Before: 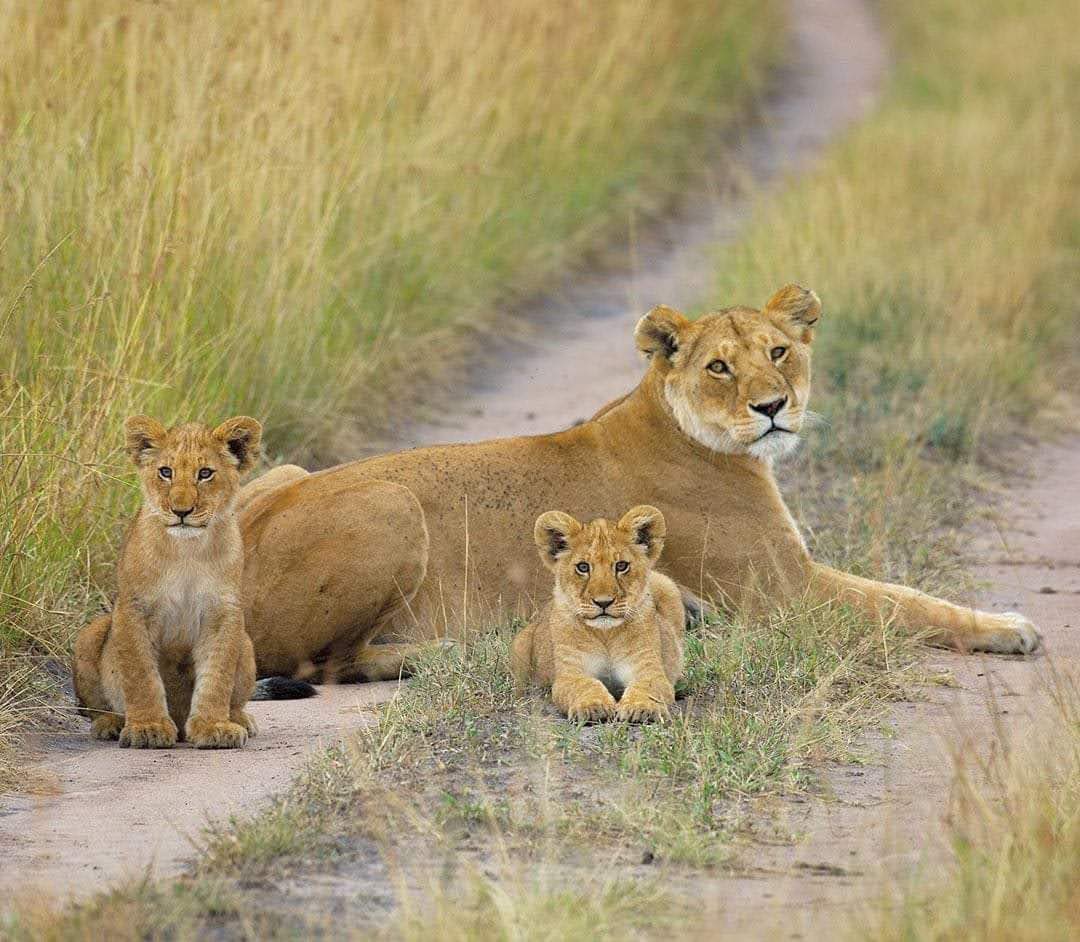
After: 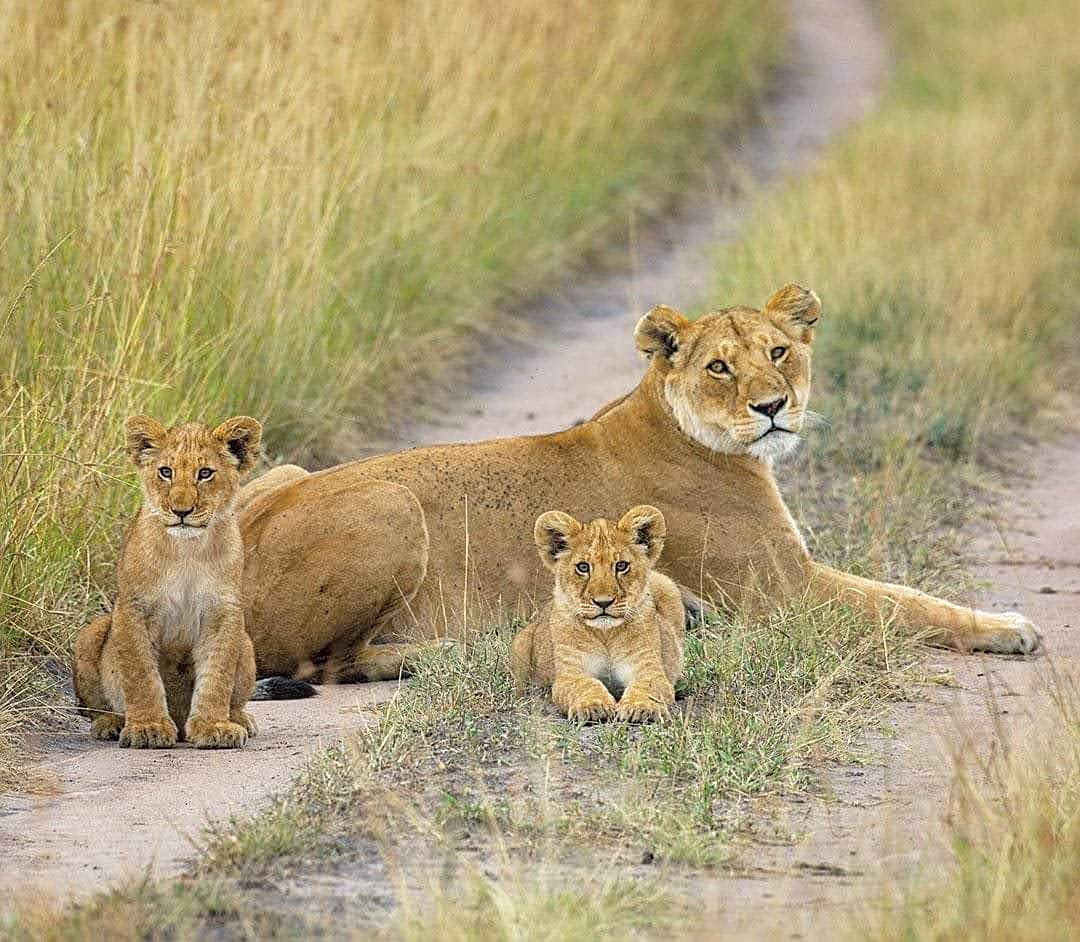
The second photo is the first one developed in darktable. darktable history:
sharpen: on, module defaults
contrast brightness saturation: contrast 0.05, brightness 0.06, saturation 0.01
local contrast: on, module defaults
